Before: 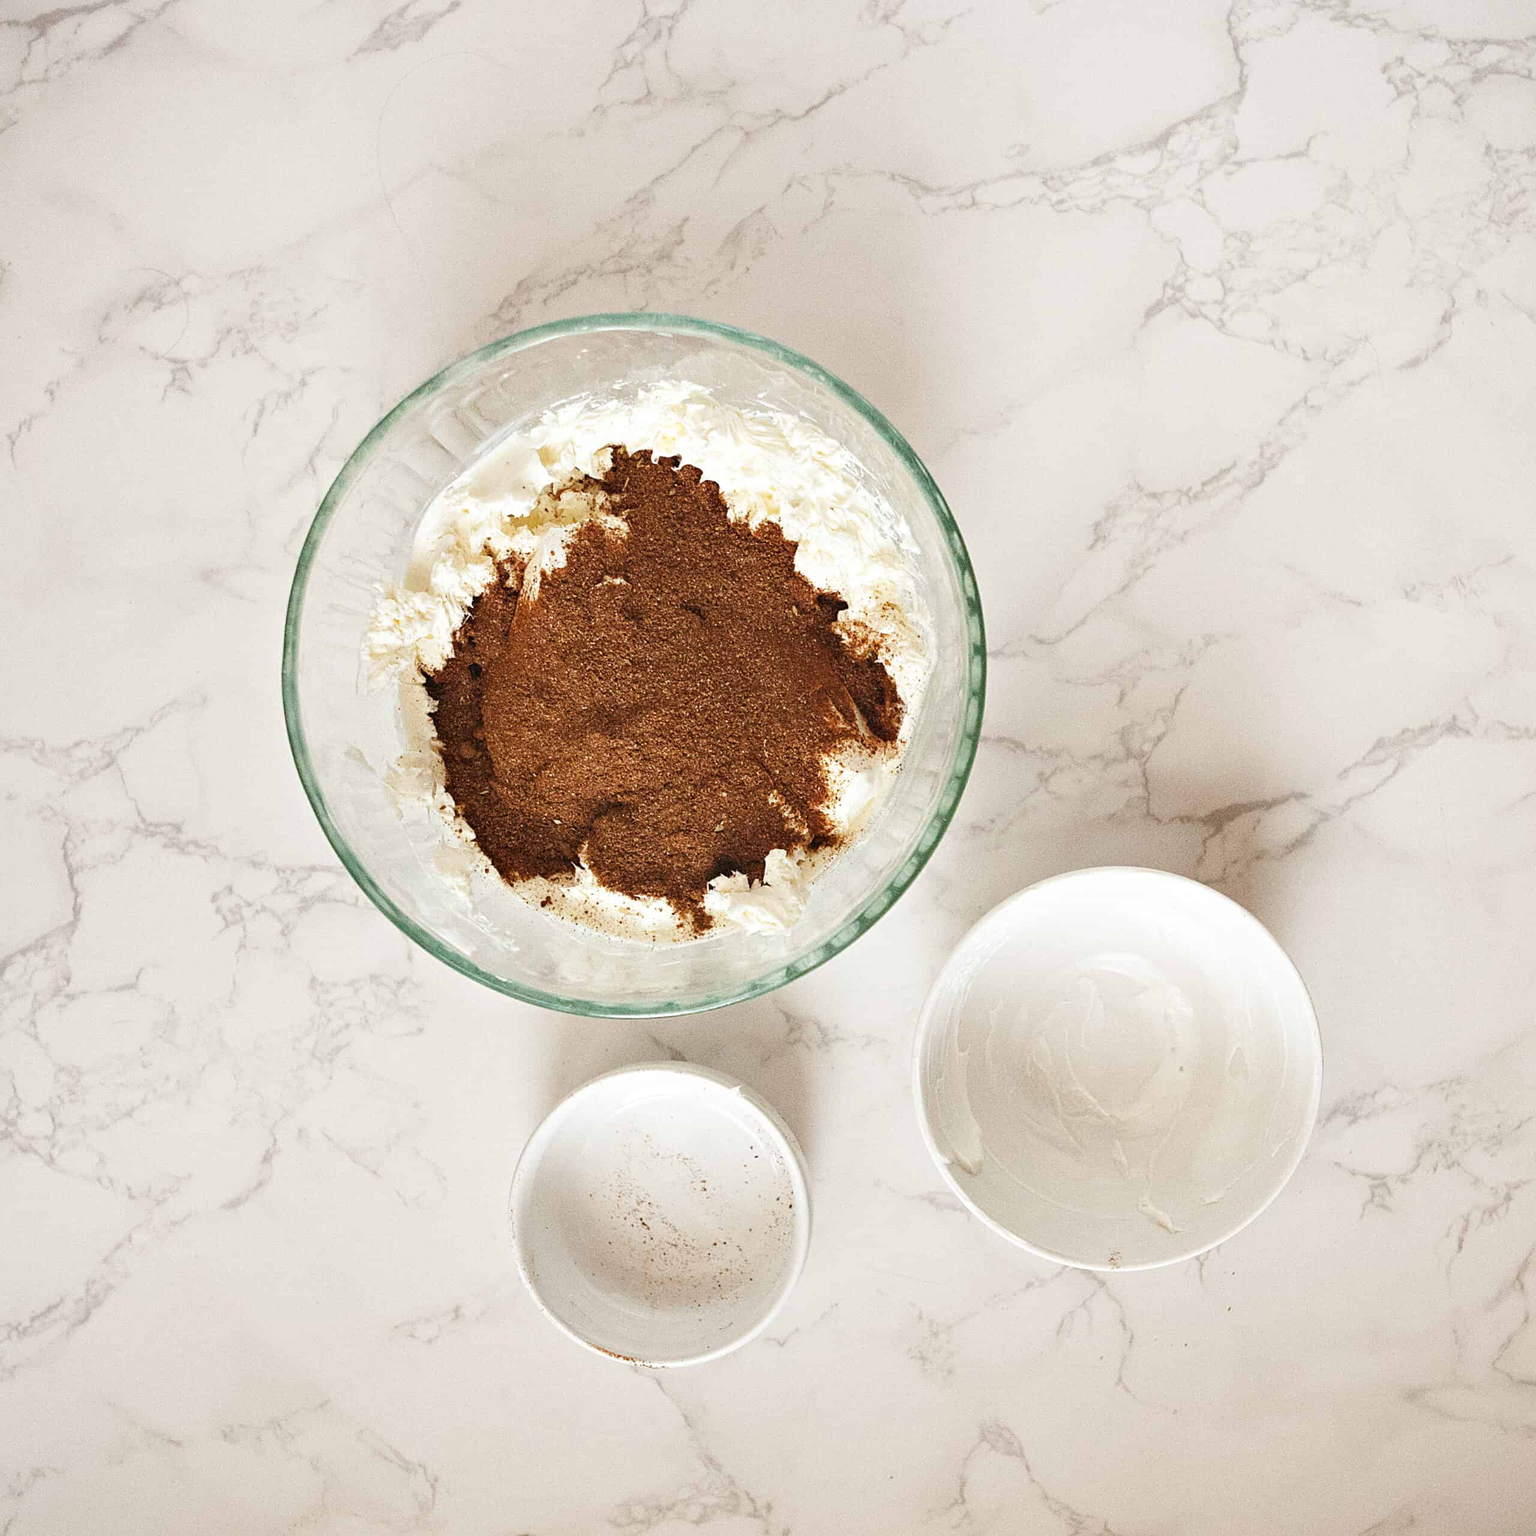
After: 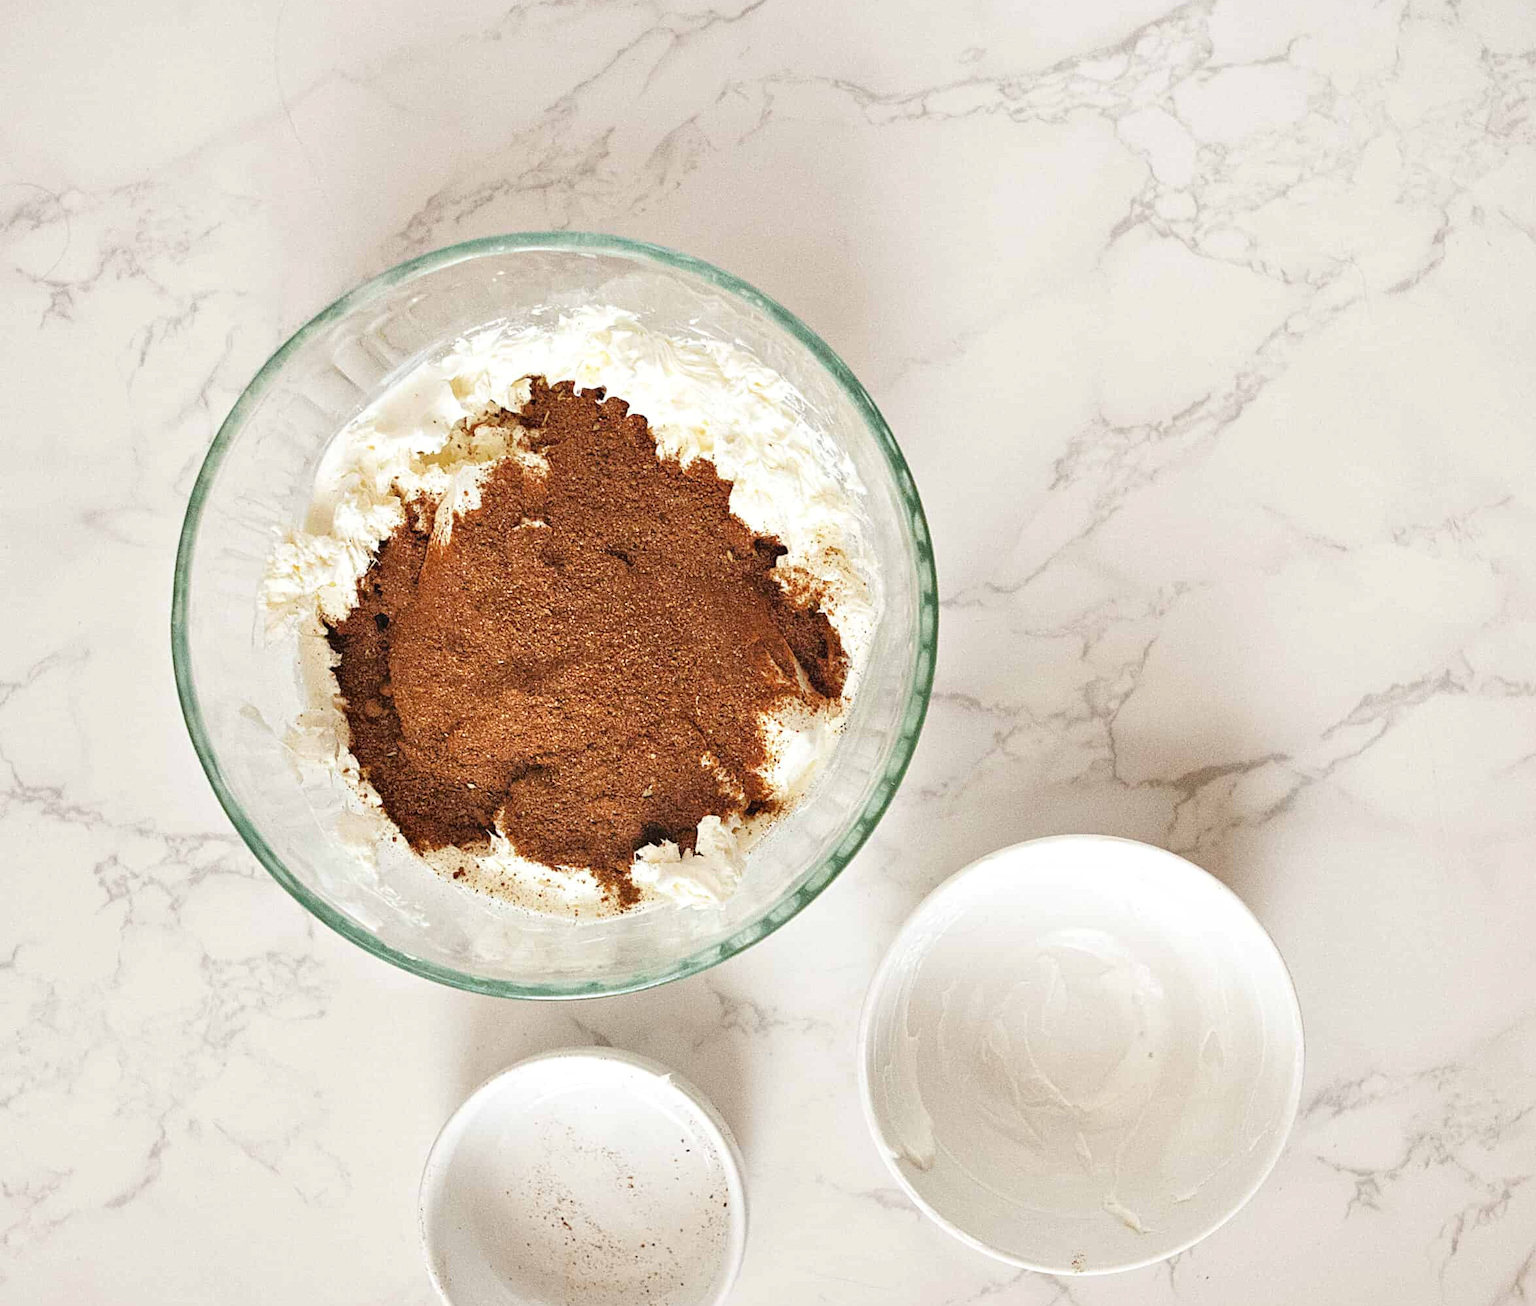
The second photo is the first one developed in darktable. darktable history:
crop: left 8.128%, top 6.542%, bottom 15.335%
tone equalizer: -8 EV 0.002 EV, -7 EV -0.03 EV, -6 EV 0.04 EV, -5 EV 0.025 EV, -4 EV 0.246 EV, -3 EV 0.639 EV, -2 EV 0.567 EV, -1 EV 0.17 EV, +0 EV 0.036 EV
